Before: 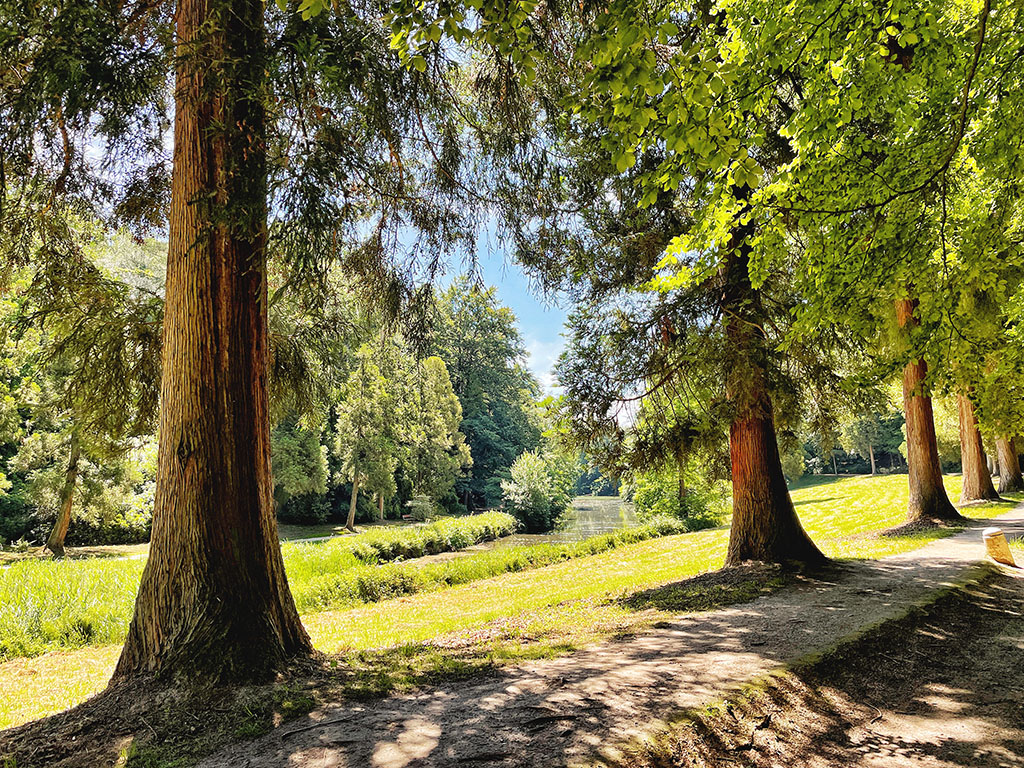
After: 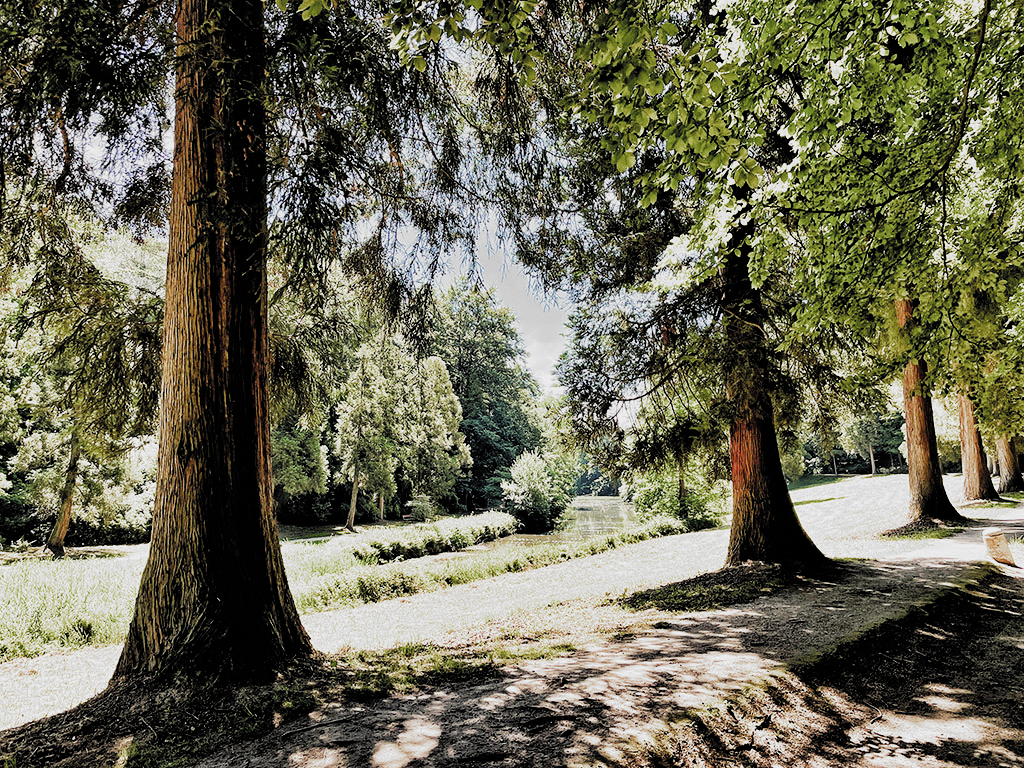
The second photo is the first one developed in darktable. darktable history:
filmic rgb: black relative exposure -5.1 EV, white relative exposure 3.52 EV, hardness 3.18, contrast 1.4, highlights saturation mix -28.79%, add noise in highlights 0.002, color science v3 (2019), use custom middle-gray values true, contrast in highlights soft
